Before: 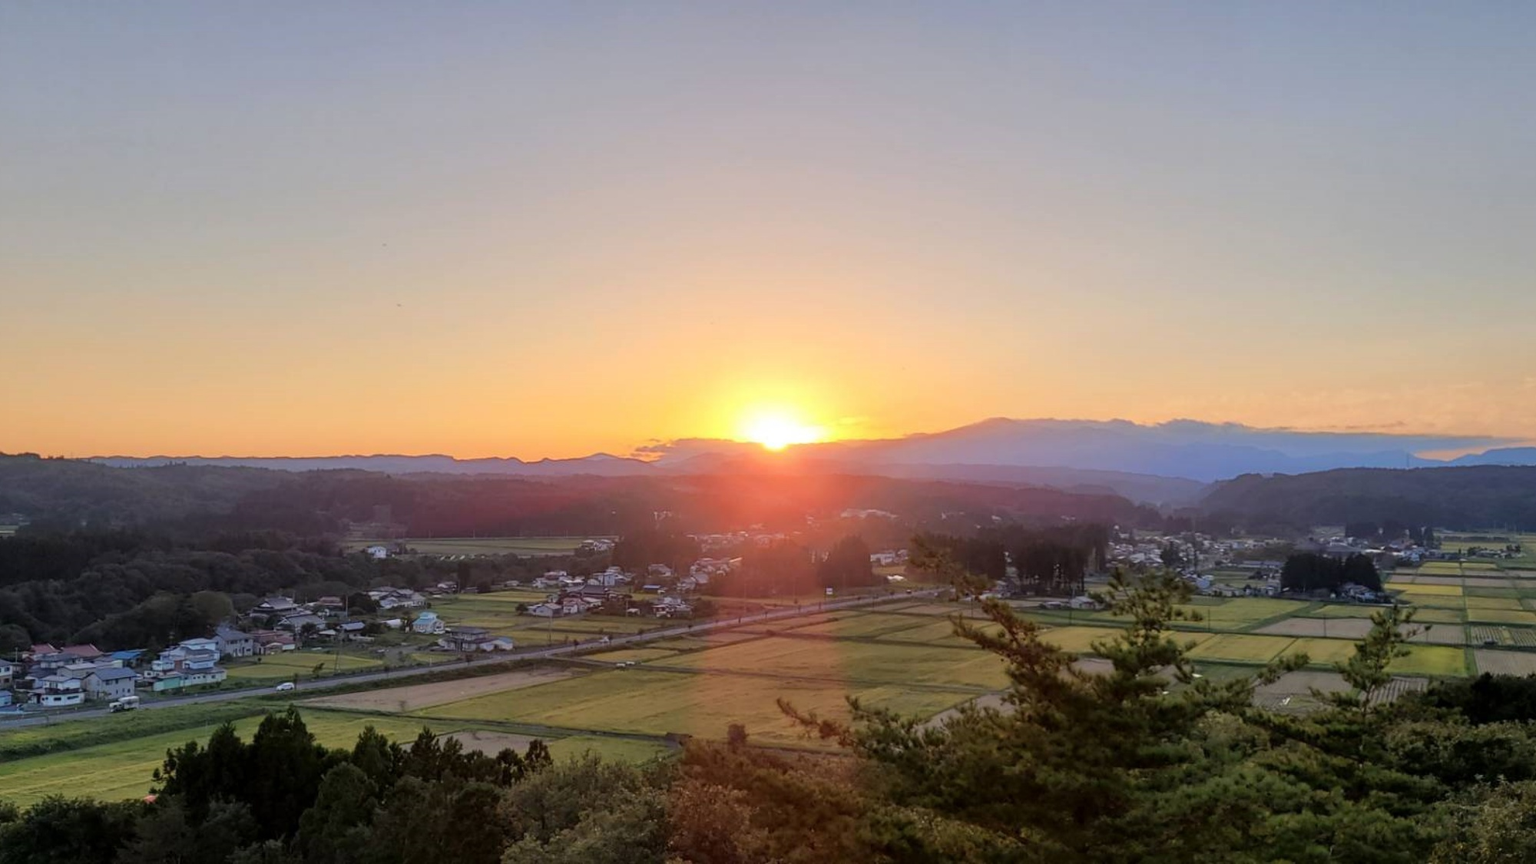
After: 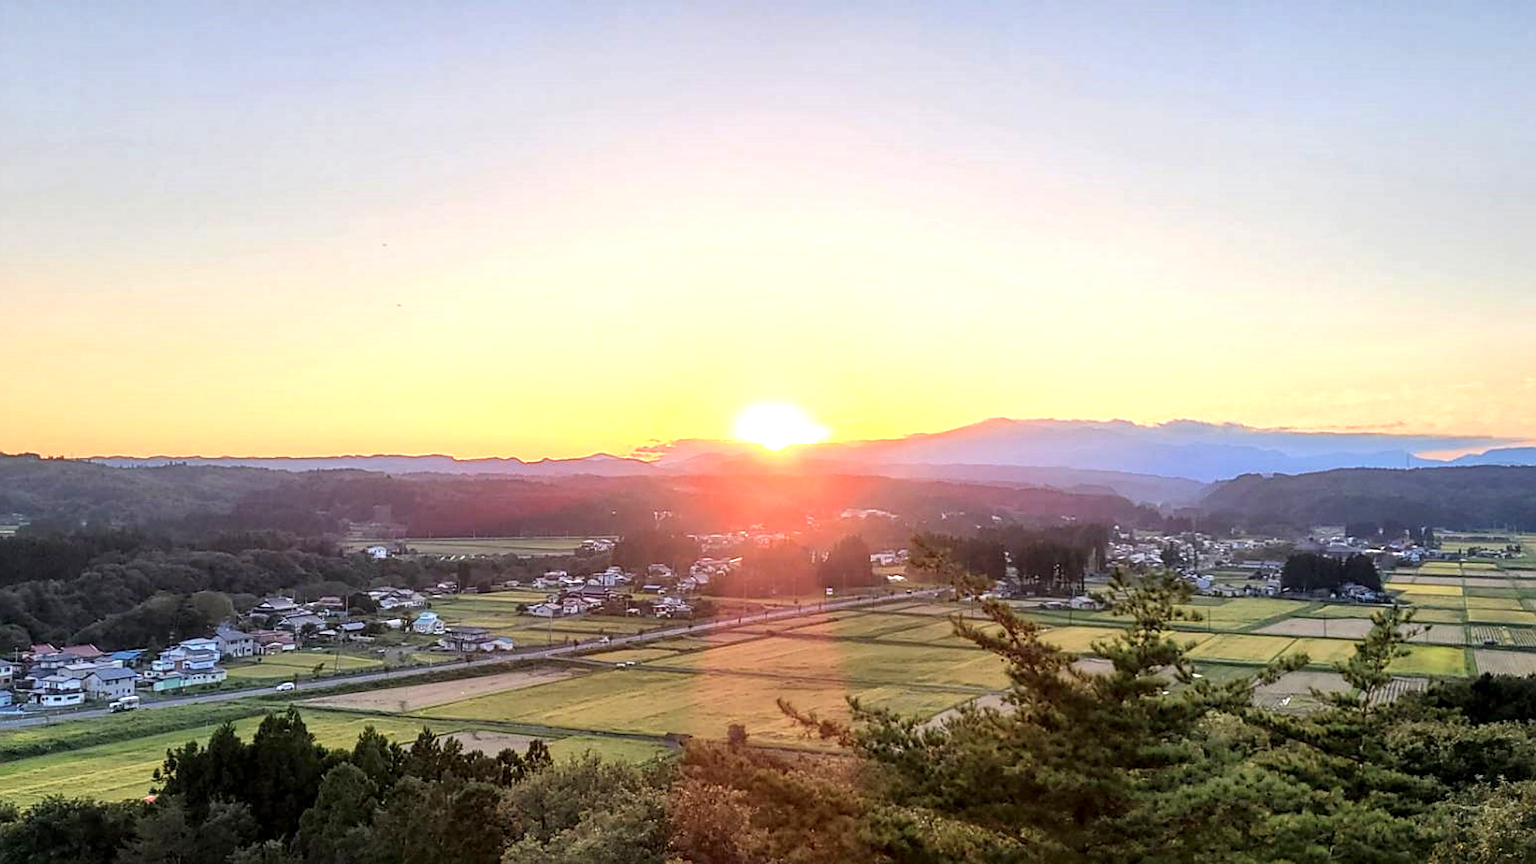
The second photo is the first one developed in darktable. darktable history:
local contrast: on, module defaults
sharpen: amount 0.494
exposure: black level correction 0, exposure 0.93 EV, compensate highlight preservation false
